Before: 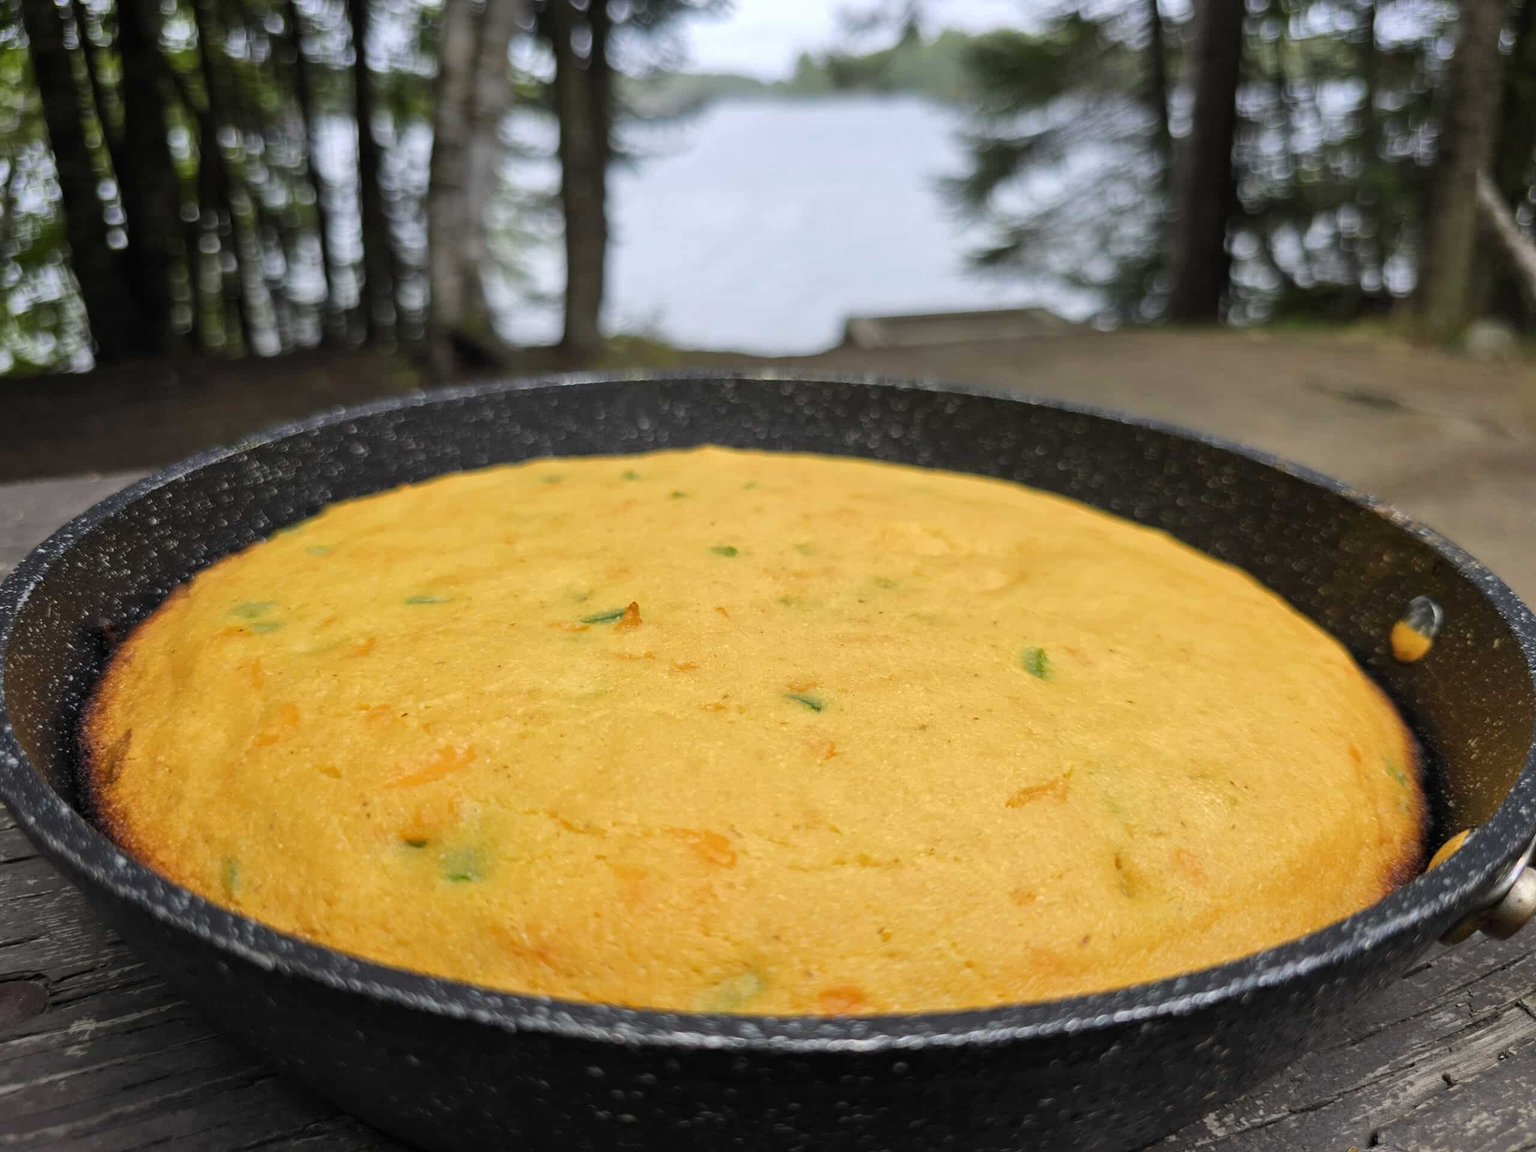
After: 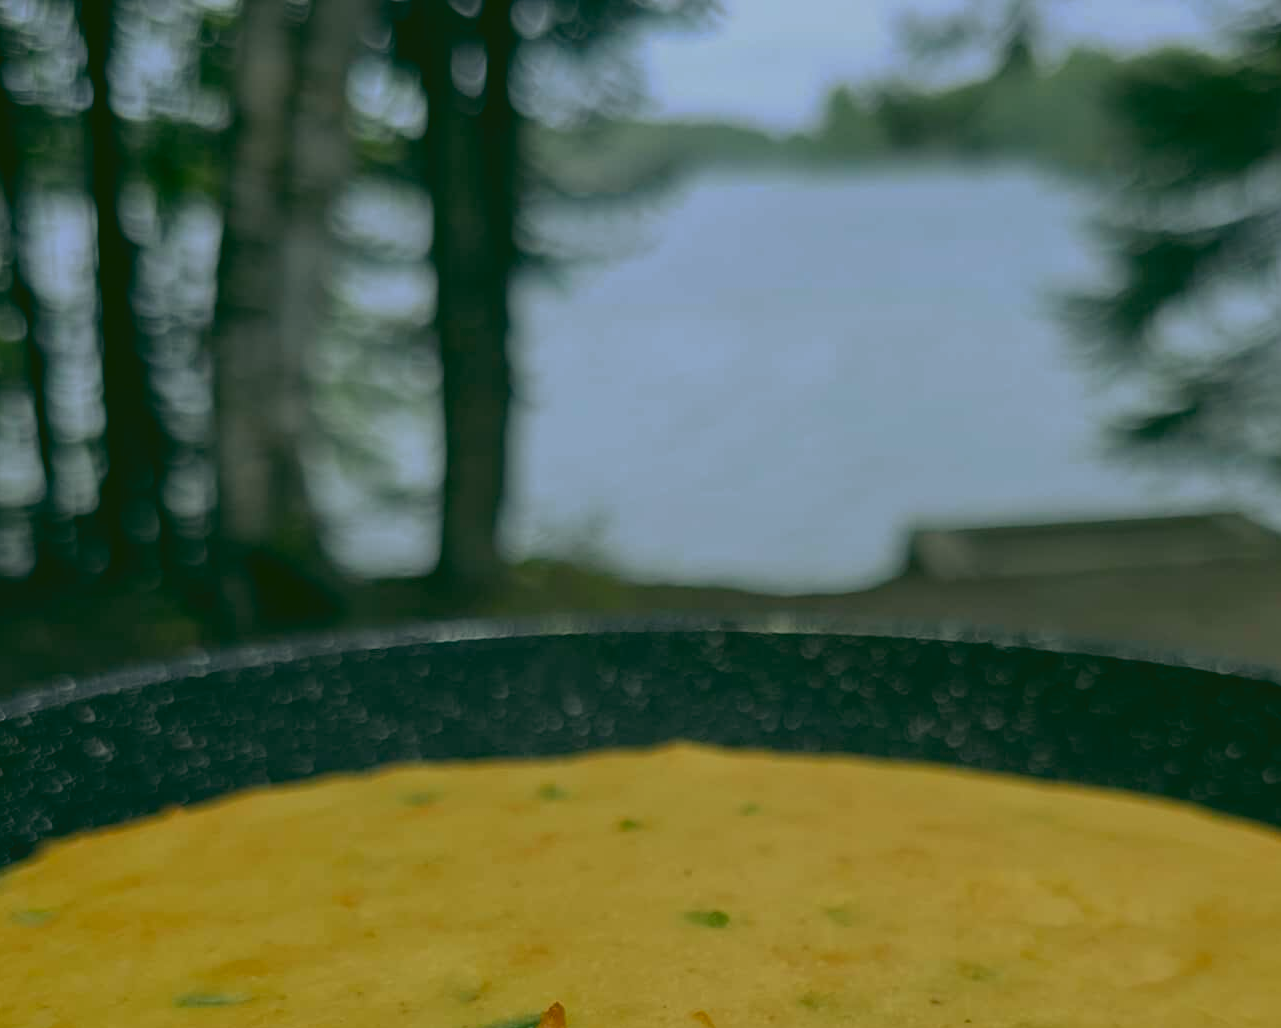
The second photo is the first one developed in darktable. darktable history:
exposure: black level correction 0, exposure -0.721 EV, compensate highlight preservation false
white balance: red 0.967, blue 1.049
crop: left 19.556%, right 30.401%, bottom 46.458%
rgb curve: curves: ch0 [(0.123, 0.061) (0.995, 0.887)]; ch1 [(0.06, 0.116) (1, 0.906)]; ch2 [(0, 0) (0.824, 0.69) (1, 1)], mode RGB, independent channels, compensate middle gray true
color calibration: illuminant as shot in camera, x 0.358, y 0.373, temperature 4628.91 K
bloom: size 5%, threshold 95%, strength 15%
